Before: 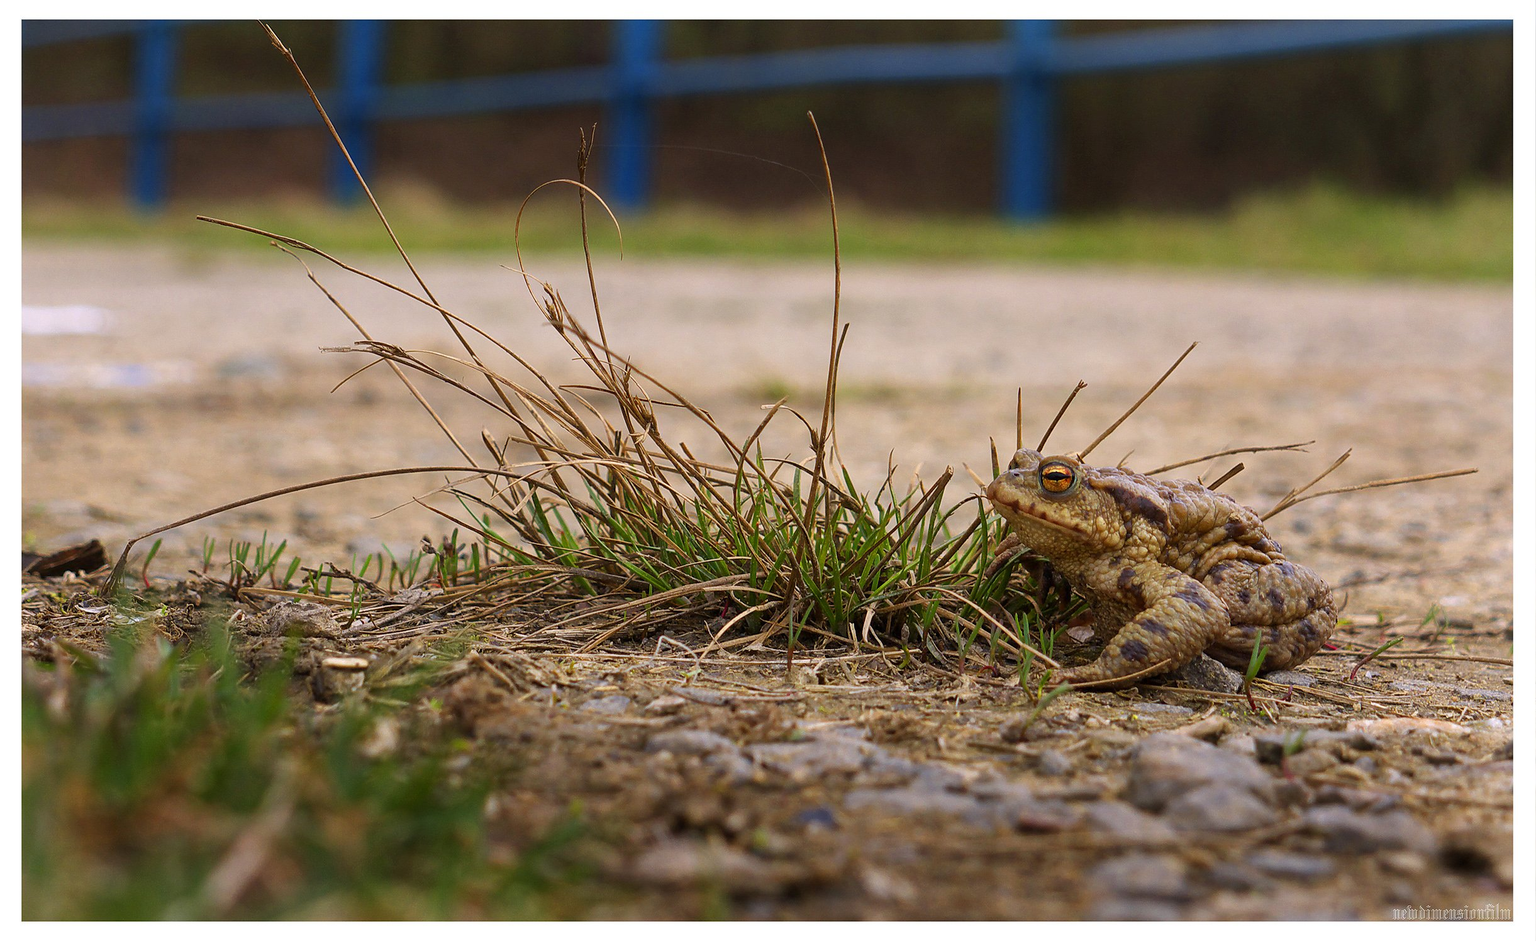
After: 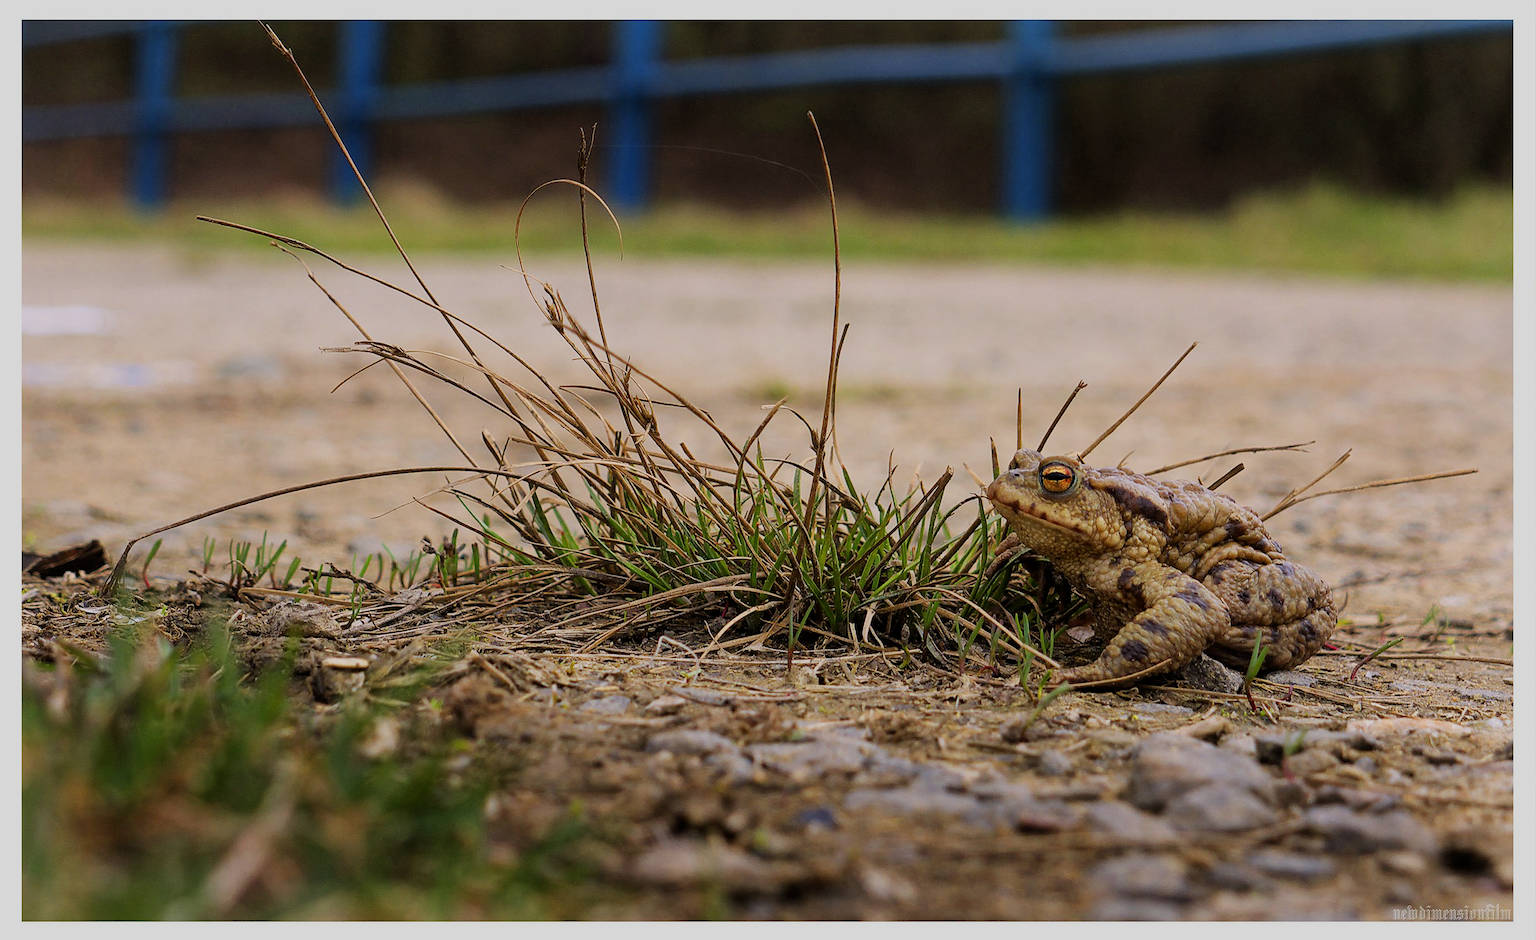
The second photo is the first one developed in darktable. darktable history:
color correction: highlights b* -0.061, saturation 0.993
tone equalizer: on, module defaults
filmic rgb: black relative exposure -7.65 EV, white relative exposure 4.56 EV, hardness 3.61, contrast 1.052
